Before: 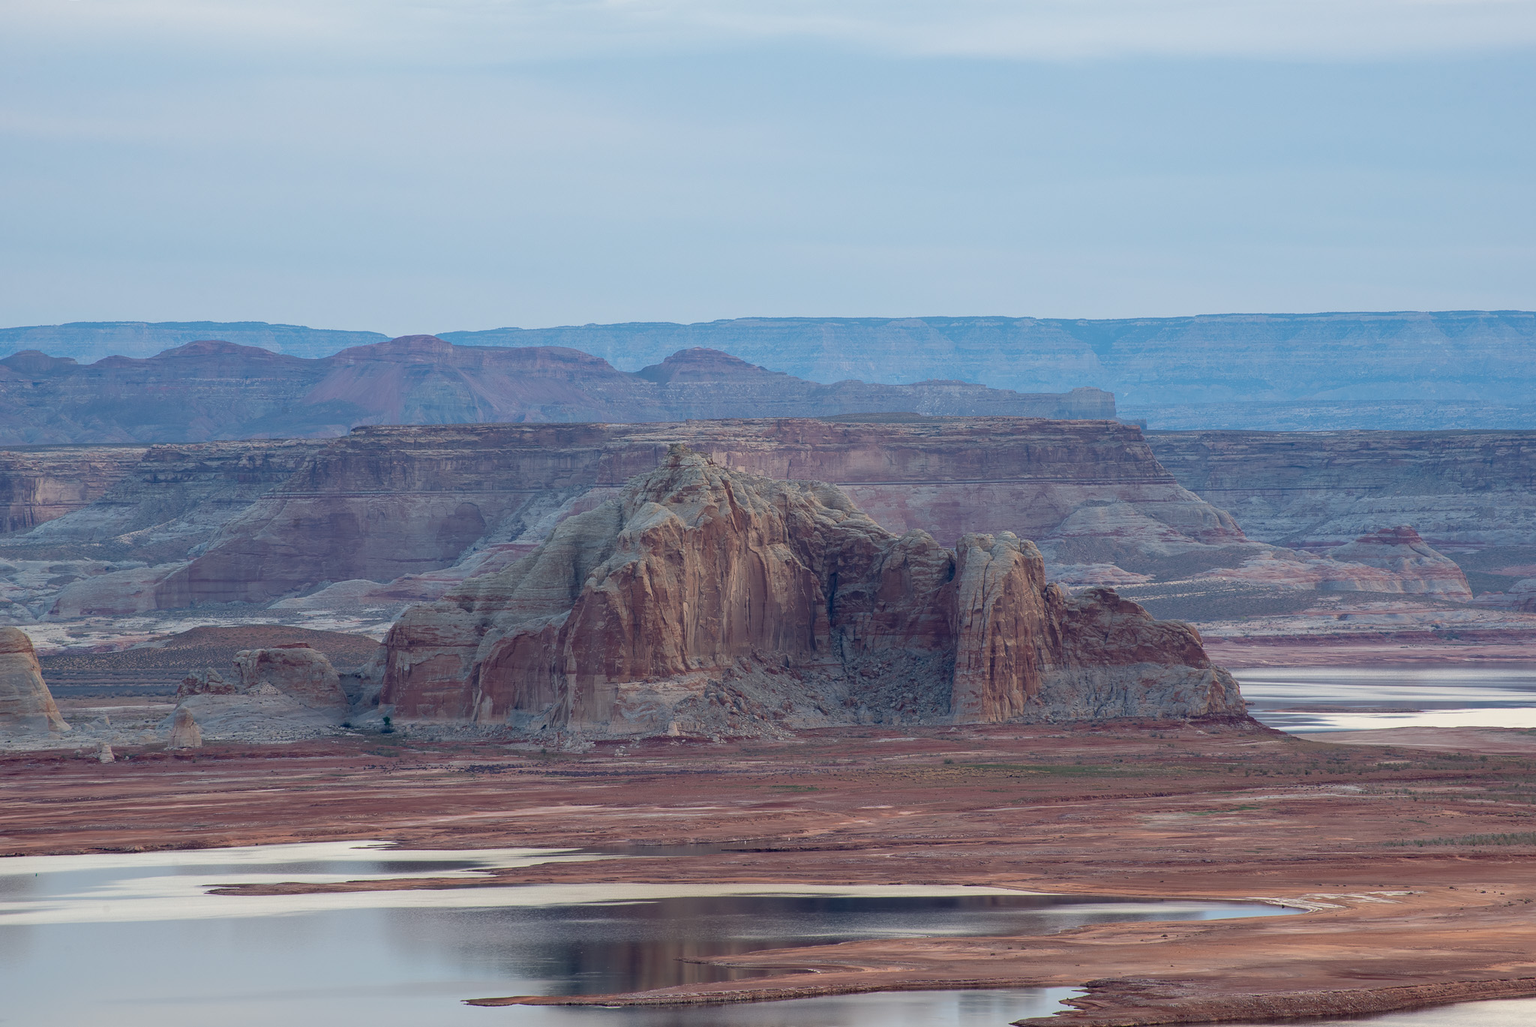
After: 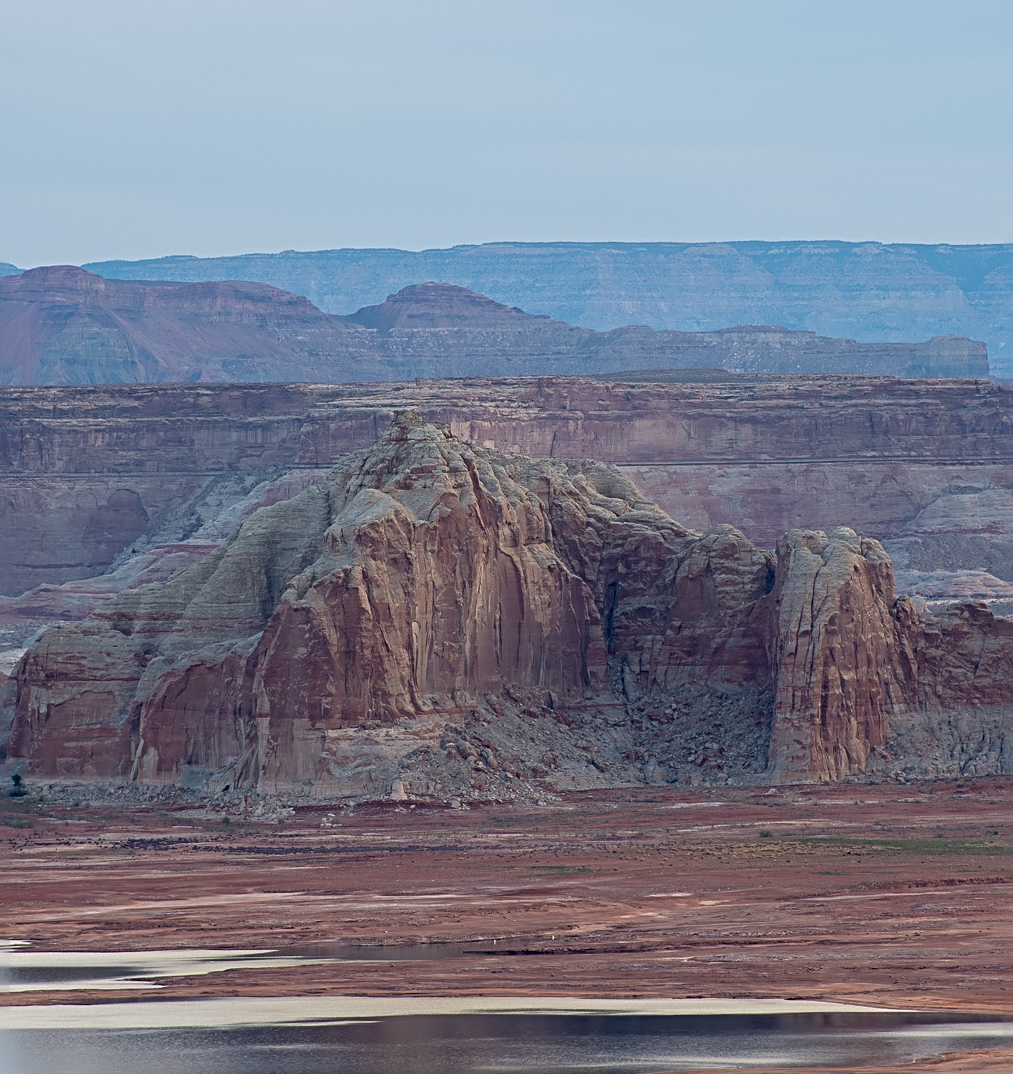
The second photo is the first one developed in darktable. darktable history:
crop and rotate: angle 0.02°, left 24.353%, top 13.219%, right 26.156%, bottom 8.224%
sharpen: radius 4
